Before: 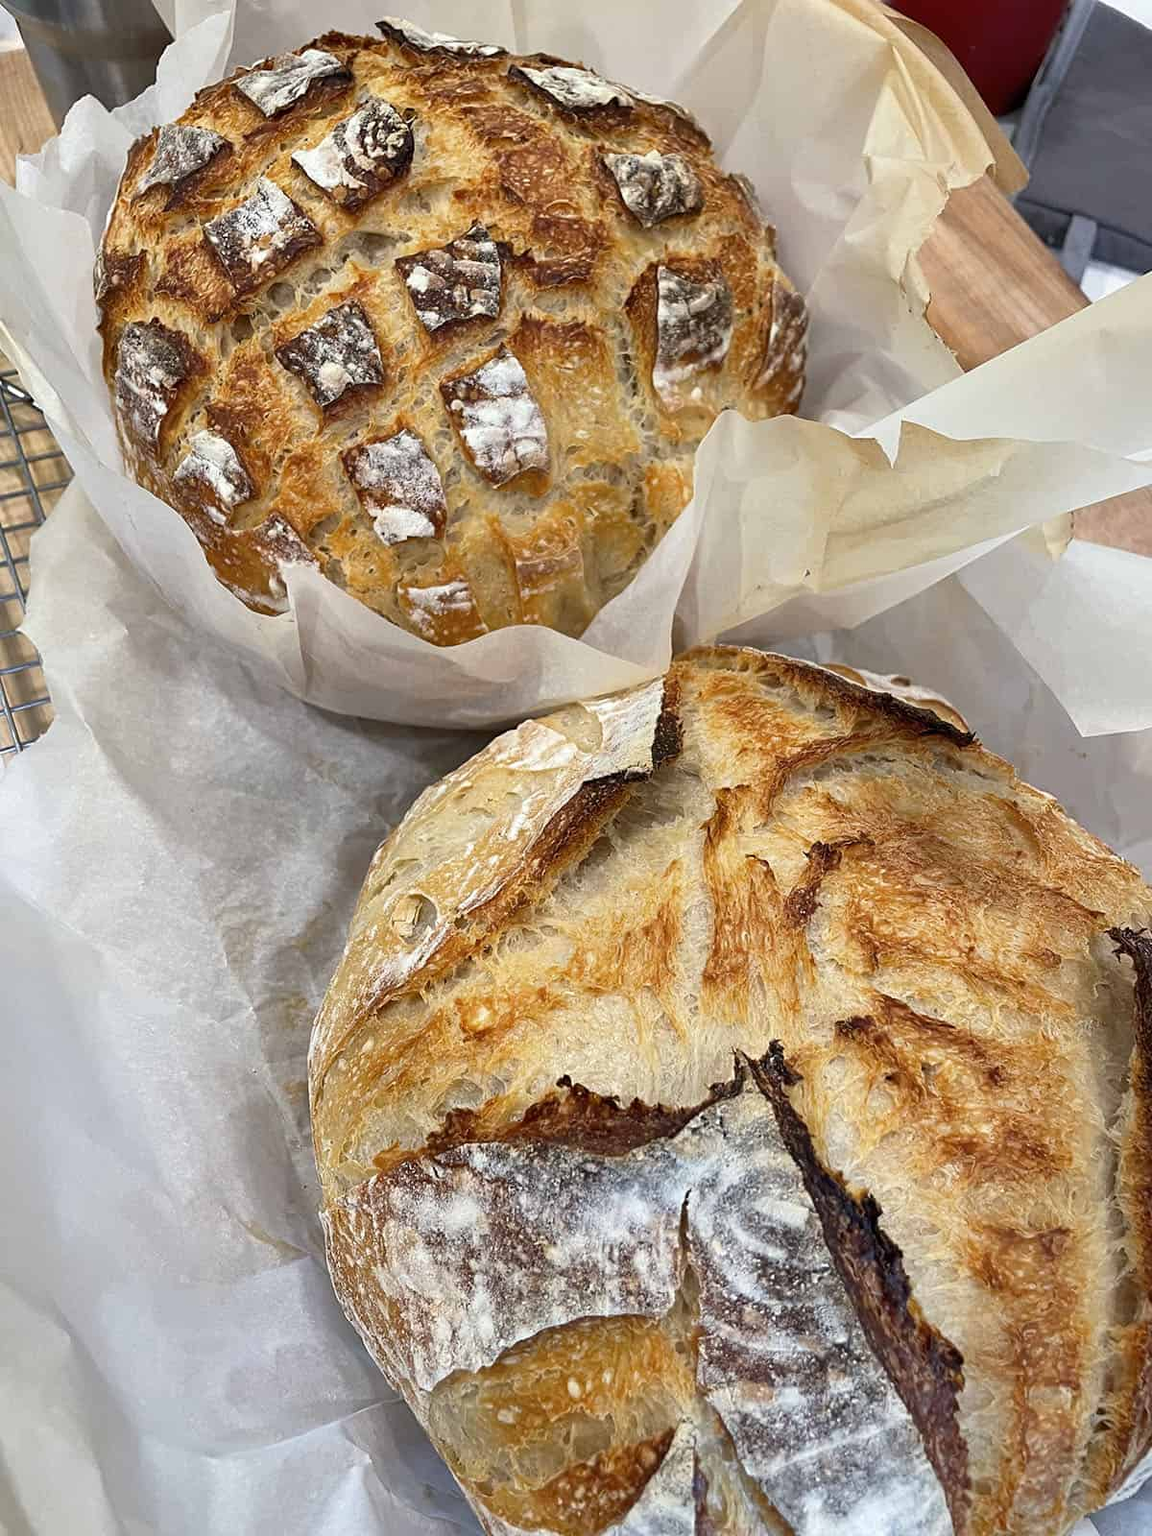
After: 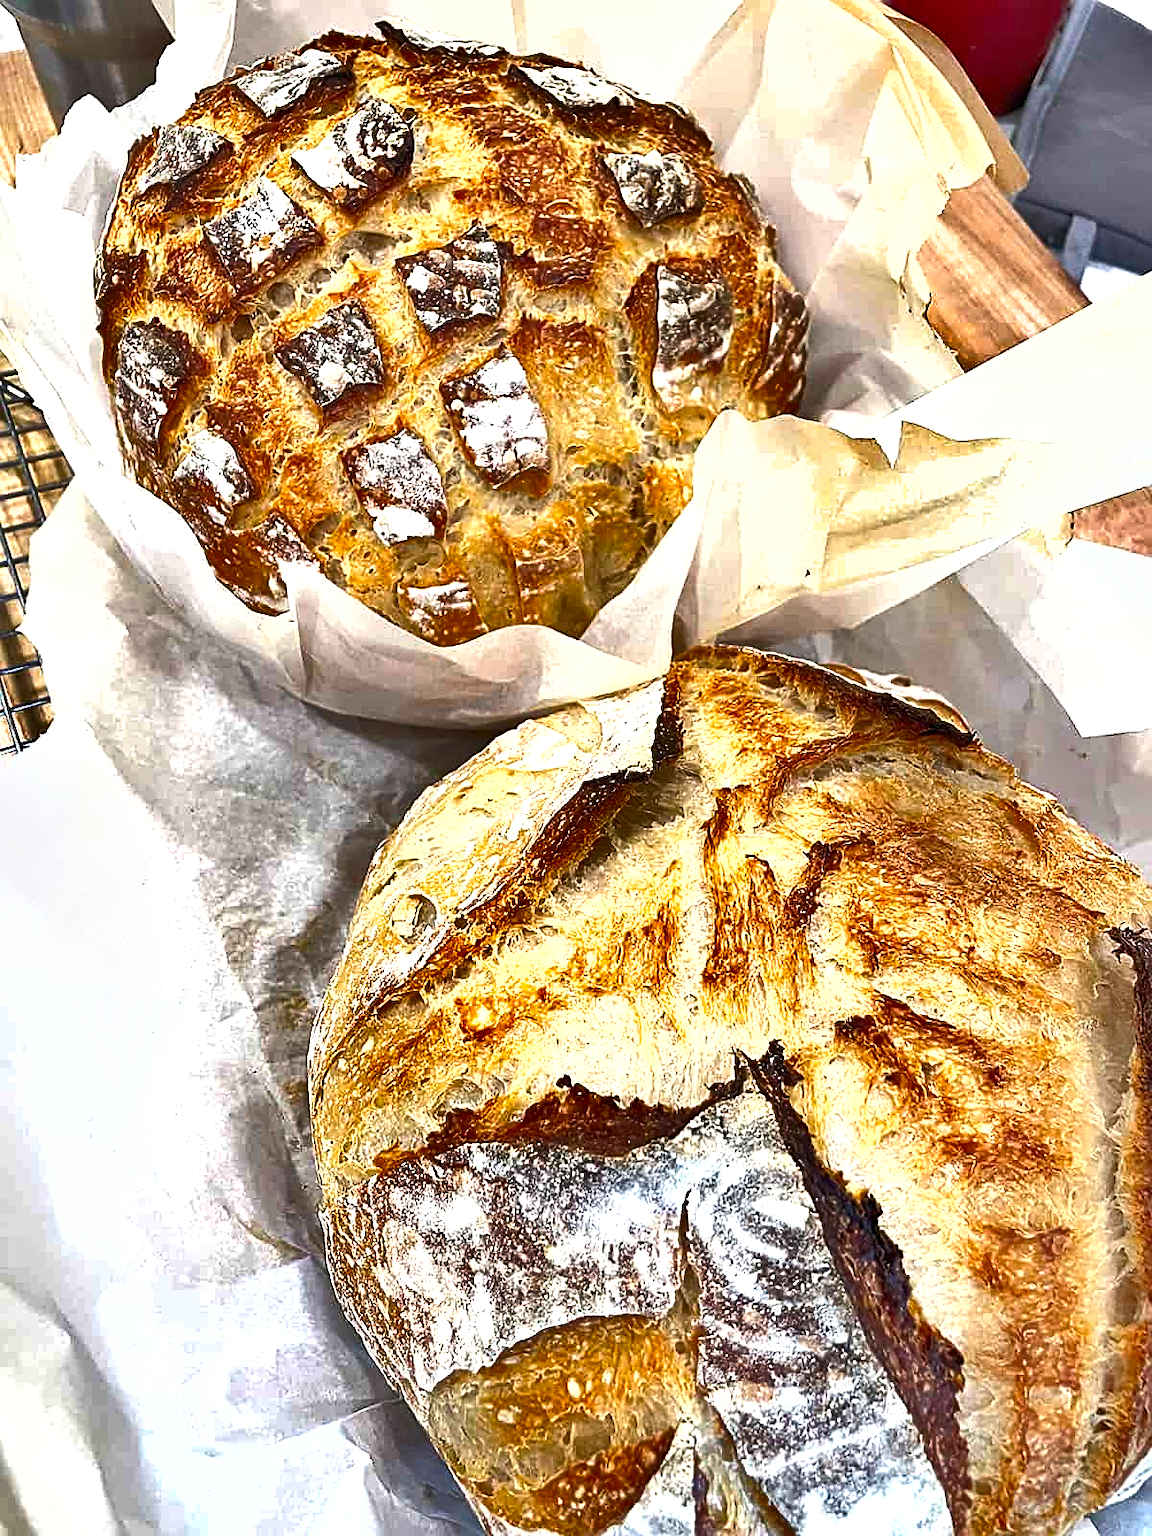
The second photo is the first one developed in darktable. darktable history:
sharpen: on, module defaults
exposure: black level correction 0, exposure 1 EV, compensate exposure bias true, compensate highlight preservation false
shadows and highlights: shadows 60, highlights -60.23, soften with gaussian
